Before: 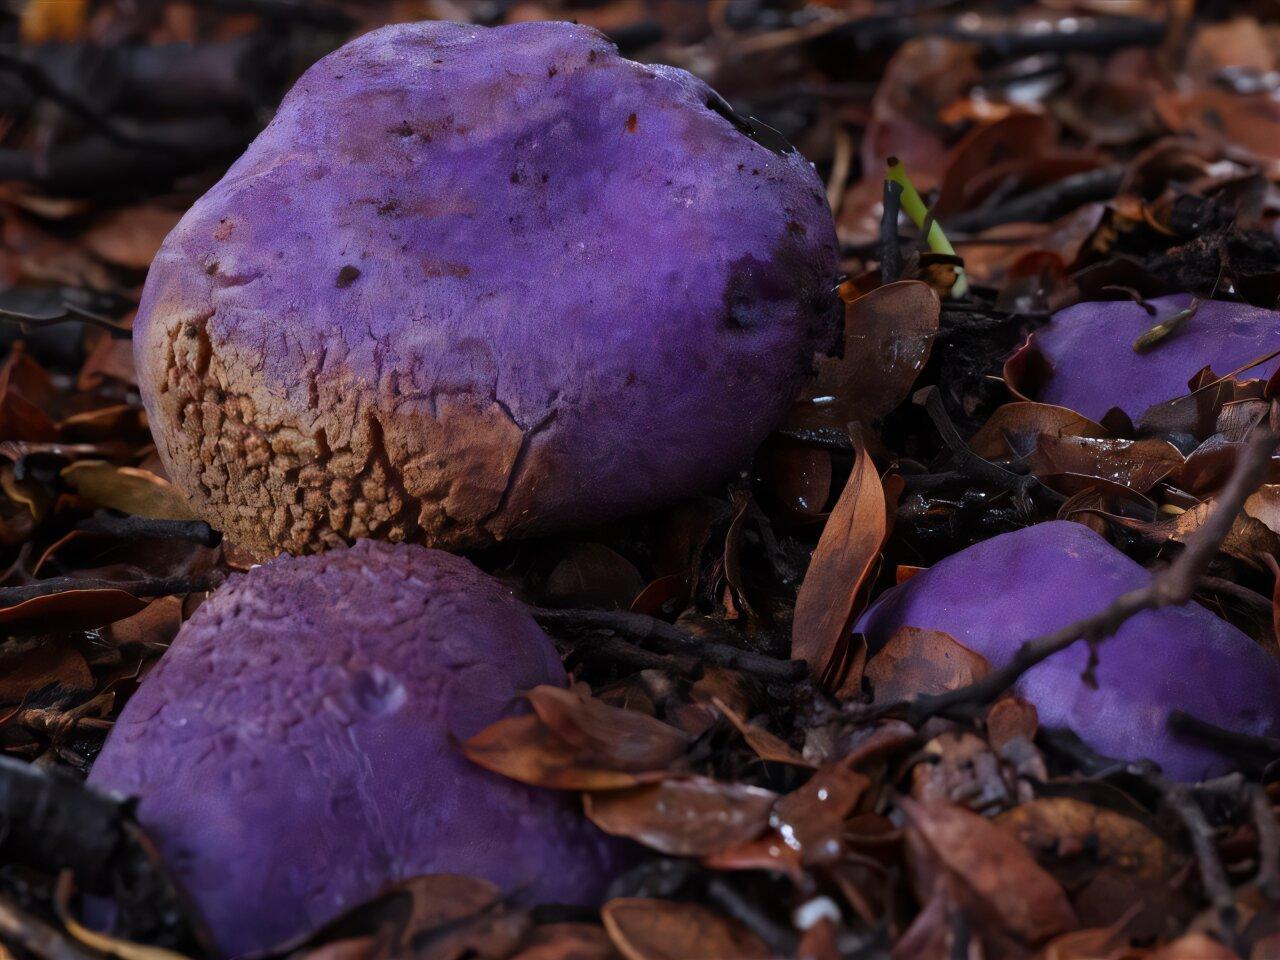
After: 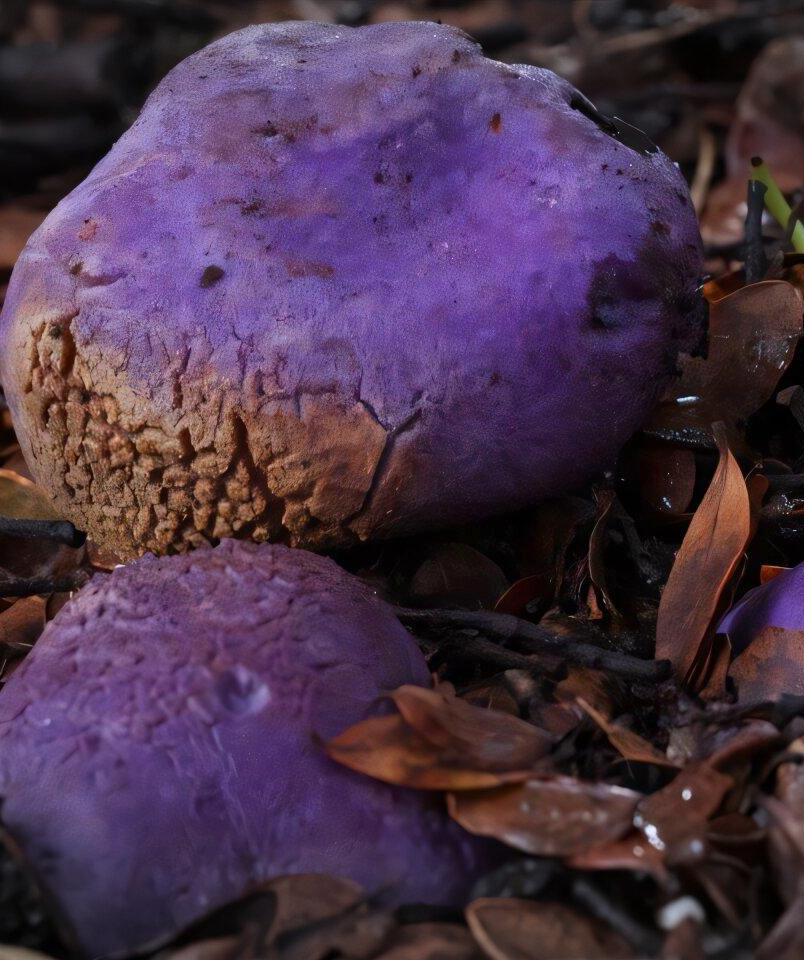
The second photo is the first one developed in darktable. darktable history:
vignetting: fall-off start 100%, brightness -0.282, width/height ratio 1.31
shadows and highlights: radius 331.84, shadows 53.55, highlights -100, compress 94.63%, highlights color adjustment 73.23%, soften with gaussian
exposure: exposure 0.2 EV, compensate highlight preservation false
crop: left 10.644%, right 26.528%
